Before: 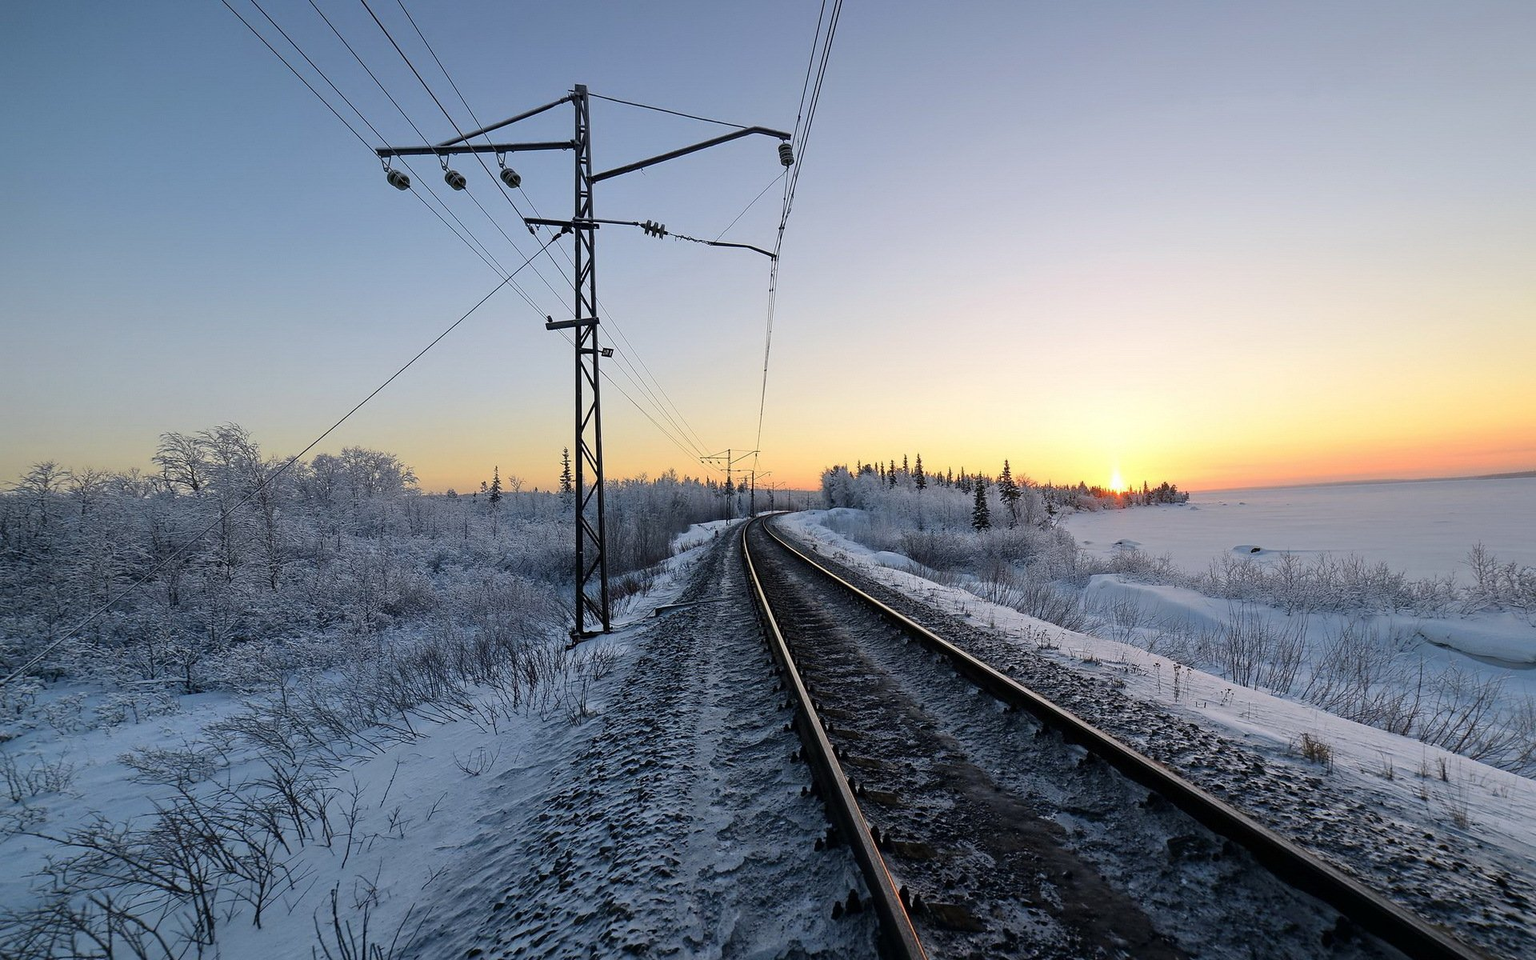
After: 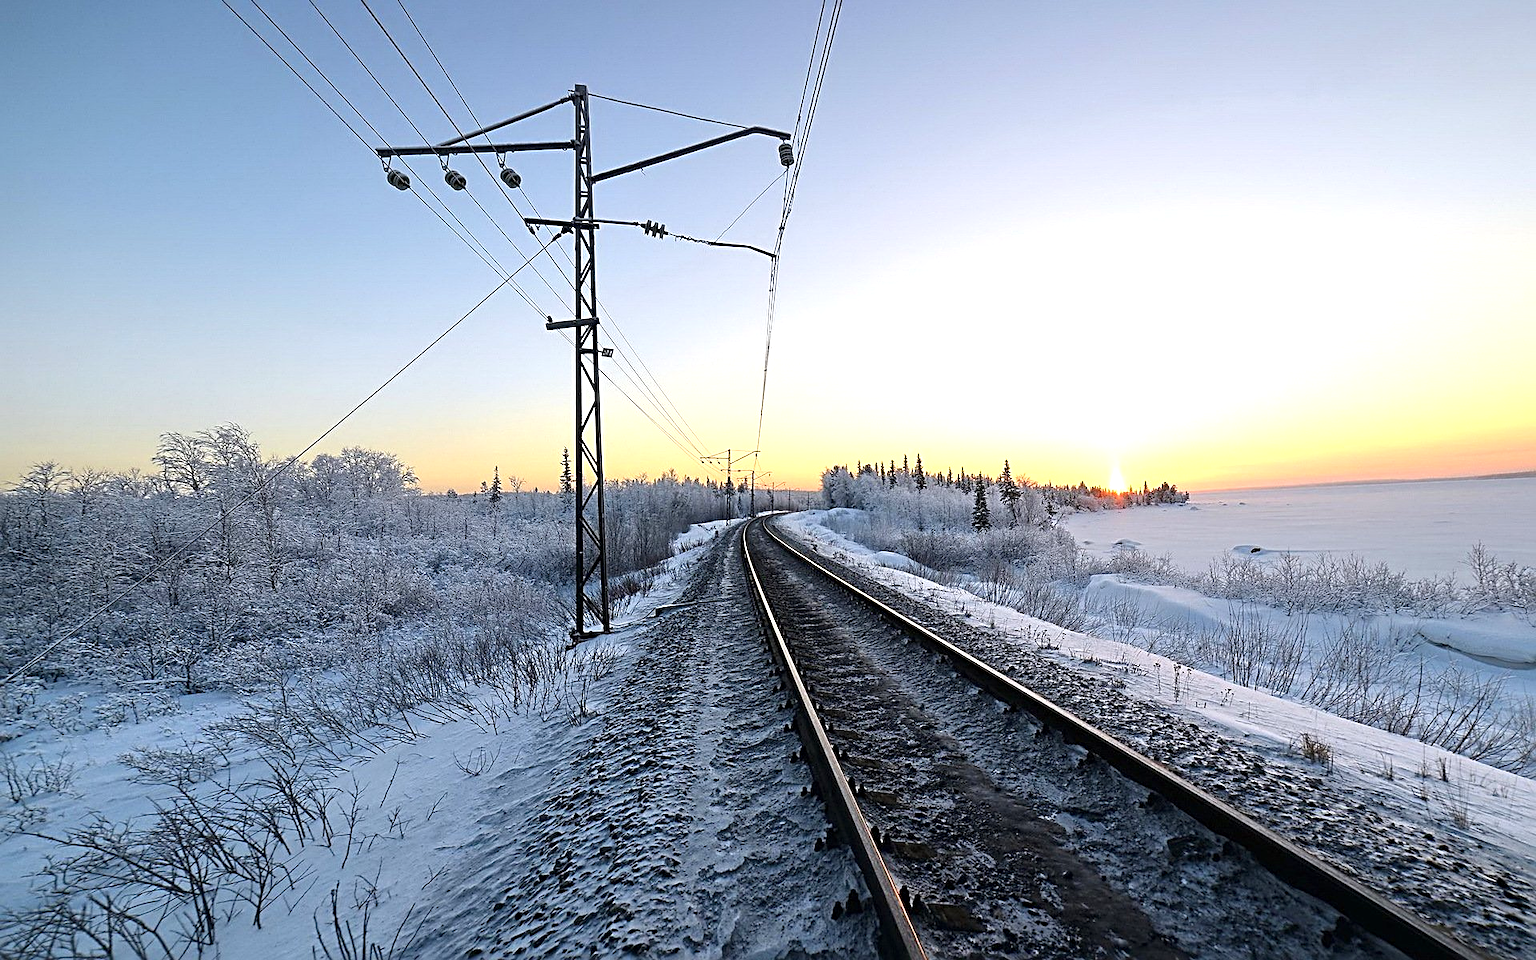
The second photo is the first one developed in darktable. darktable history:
exposure: black level correction 0, exposure 0.7 EV, compensate exposure bias true, compensate highlight preservation false
white balance: emerald 1
sharpen: radius 3.119
